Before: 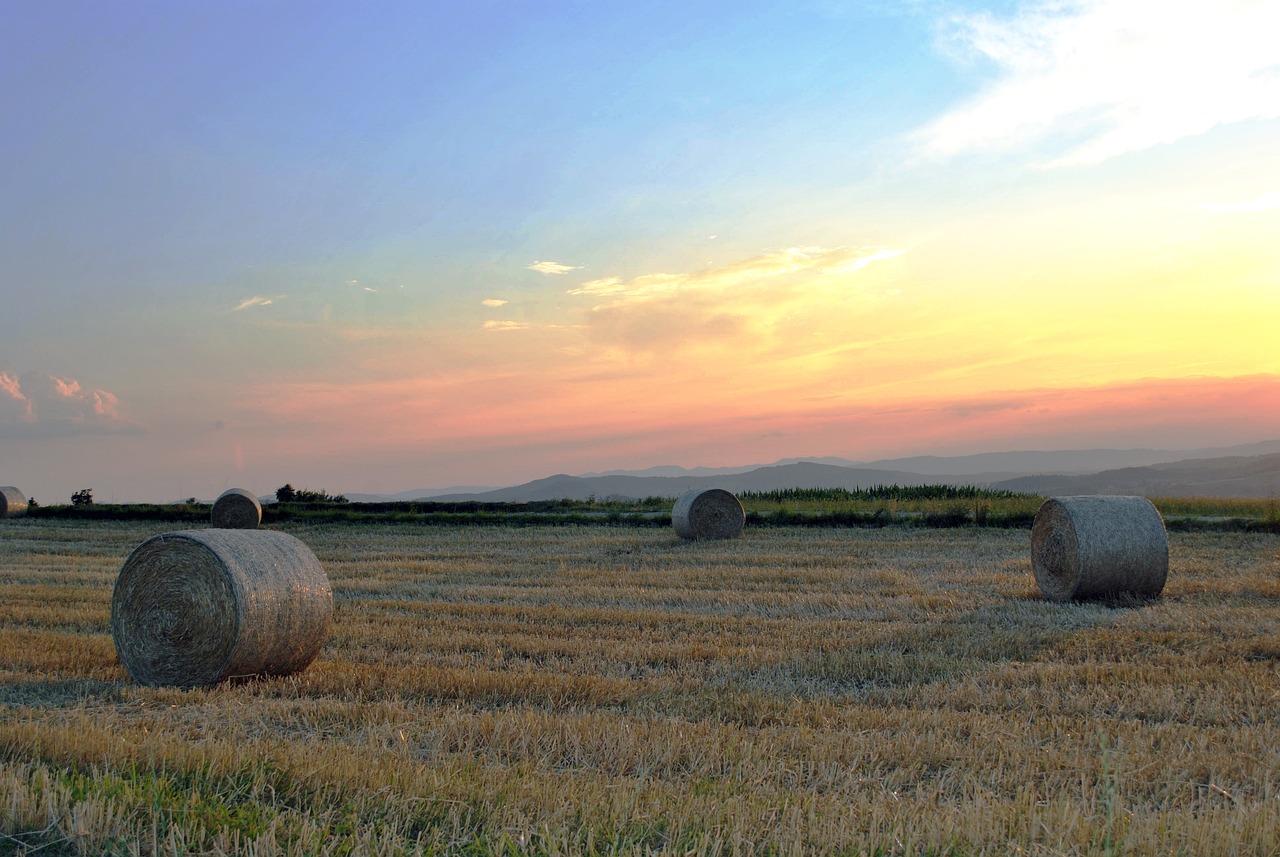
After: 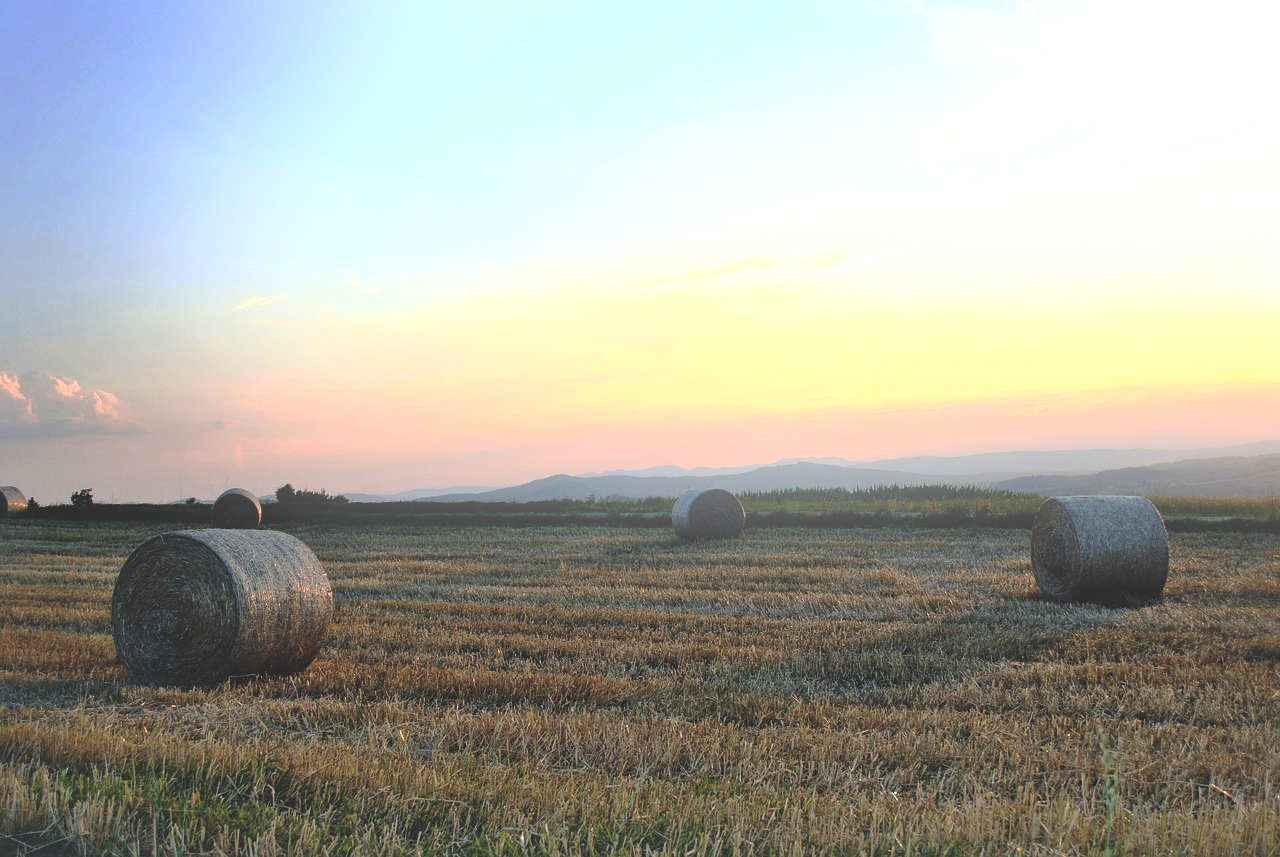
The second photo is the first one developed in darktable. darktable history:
base curve: curves: ch0 [(0, 0.036) (0.007, 0.037) (0.604, 0.887) (1, 1)], preserve colors none
bloom: on, module defaults
local contrast: mode bilateral grid, contrast 25, coarseness 60, detail 151%, midtone range 0.2
